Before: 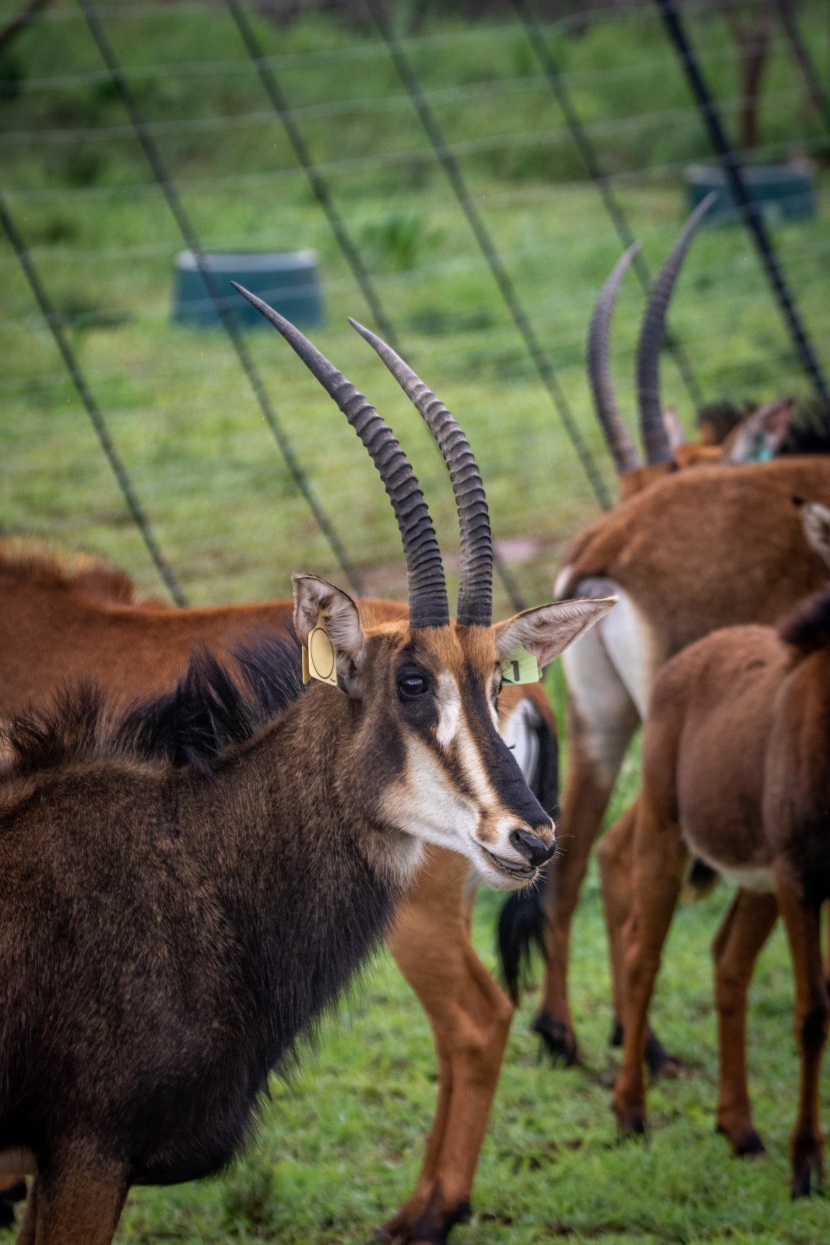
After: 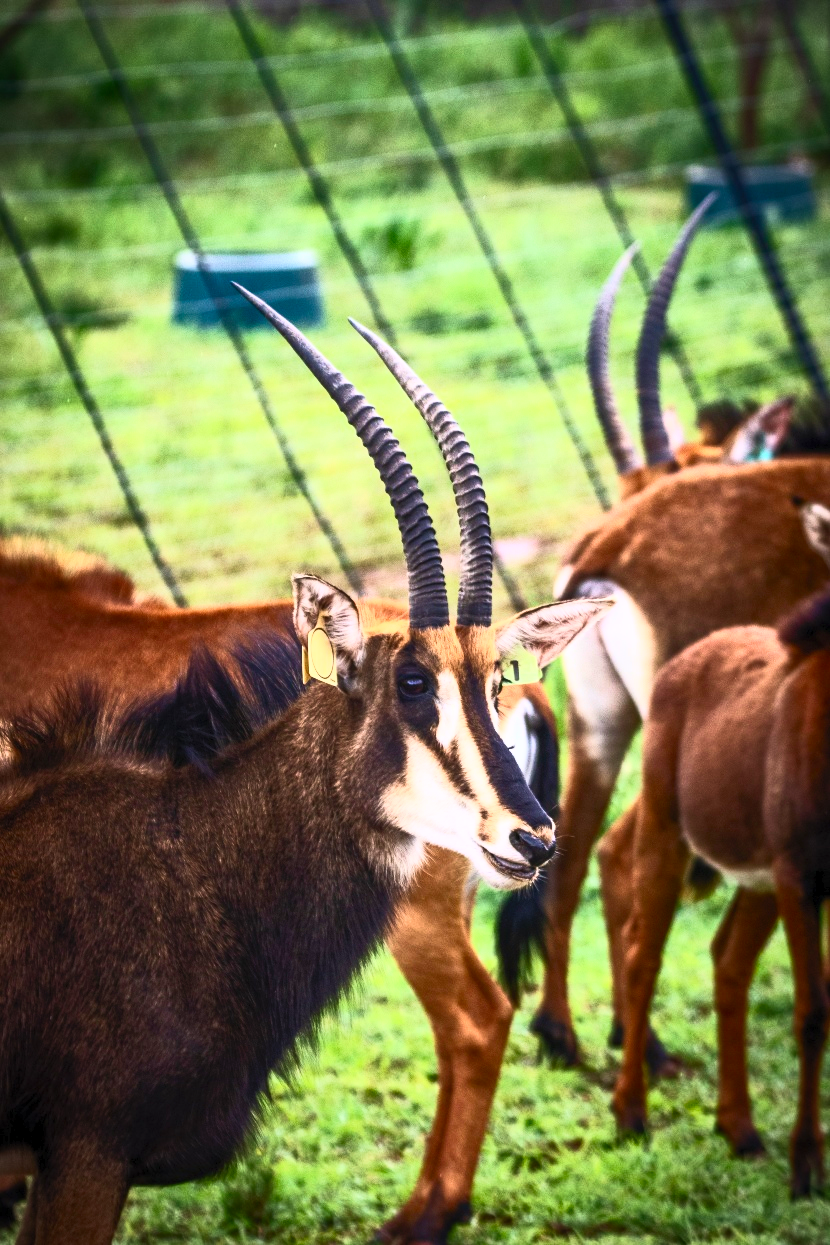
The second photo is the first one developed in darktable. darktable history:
tone equalizer: on, module defaults
velvia: strength 17%
vignetting: fall-off start 100%, fall-off radius 64.94%, automatic ratio true, unbound false
contrast brightness saturation: contrast 0.83, brightness 0.59, saturation 0.59
